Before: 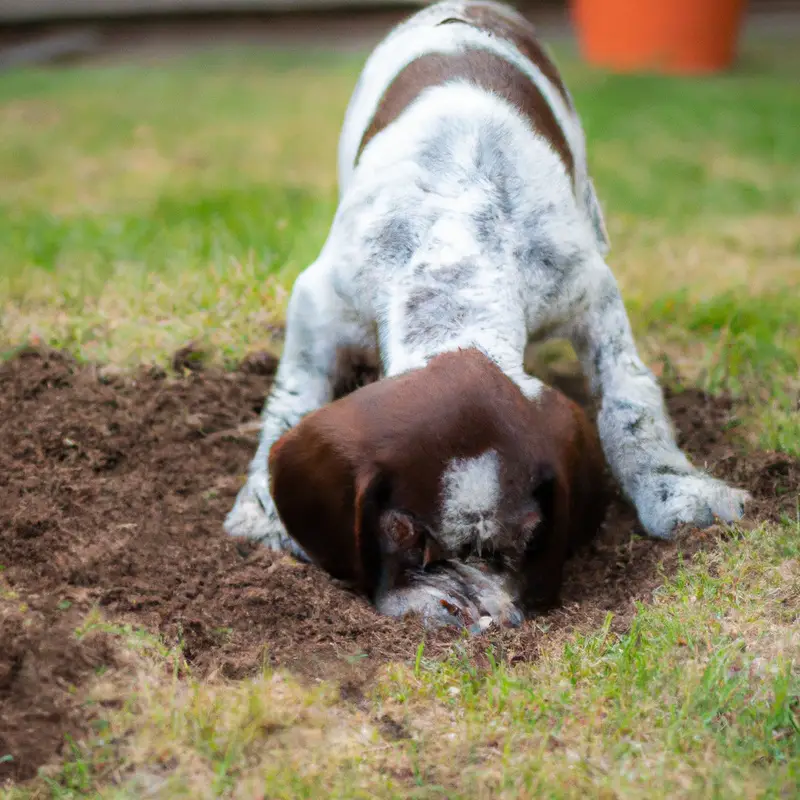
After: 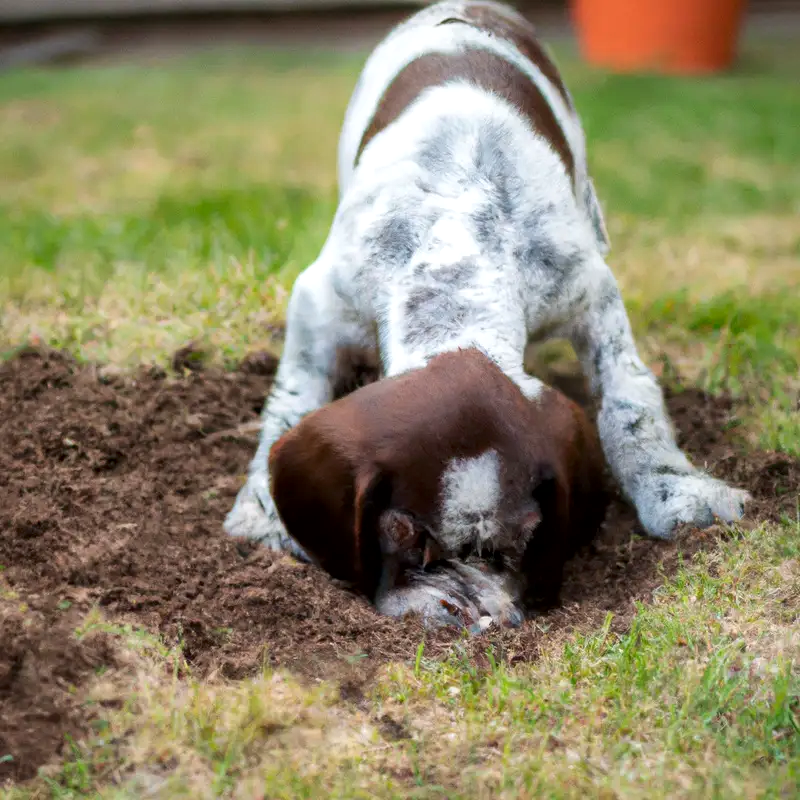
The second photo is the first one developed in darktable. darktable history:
local contrast: mode bilateral grid, contrast 20, coarseness 50, detail 144%, midtone range 0.2
